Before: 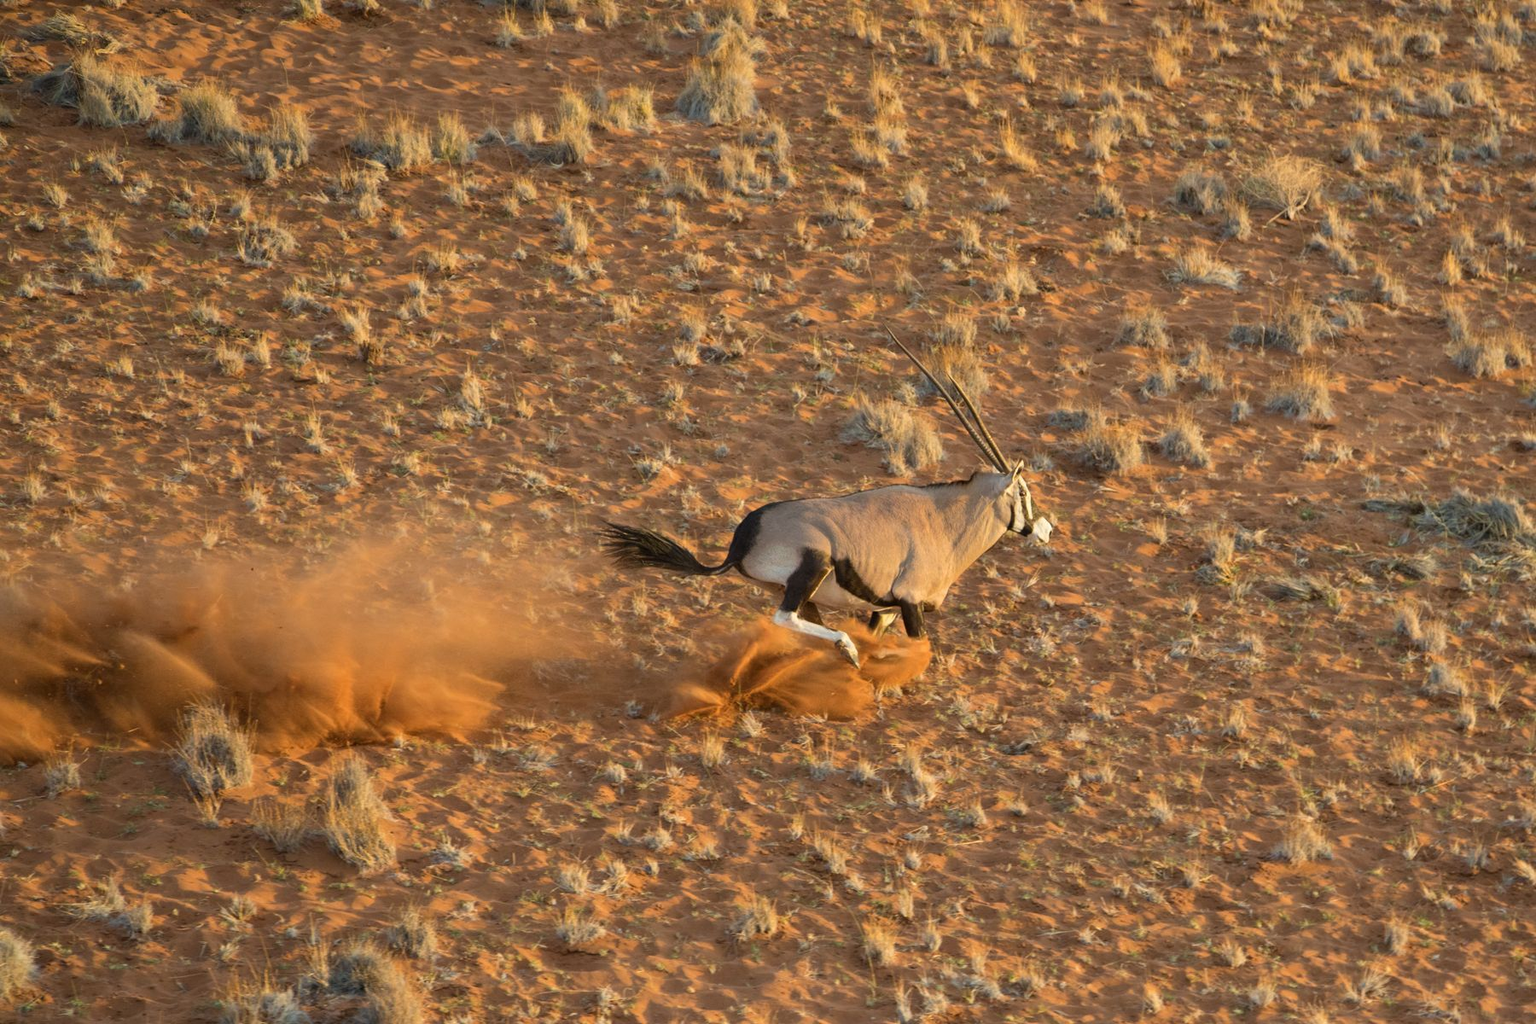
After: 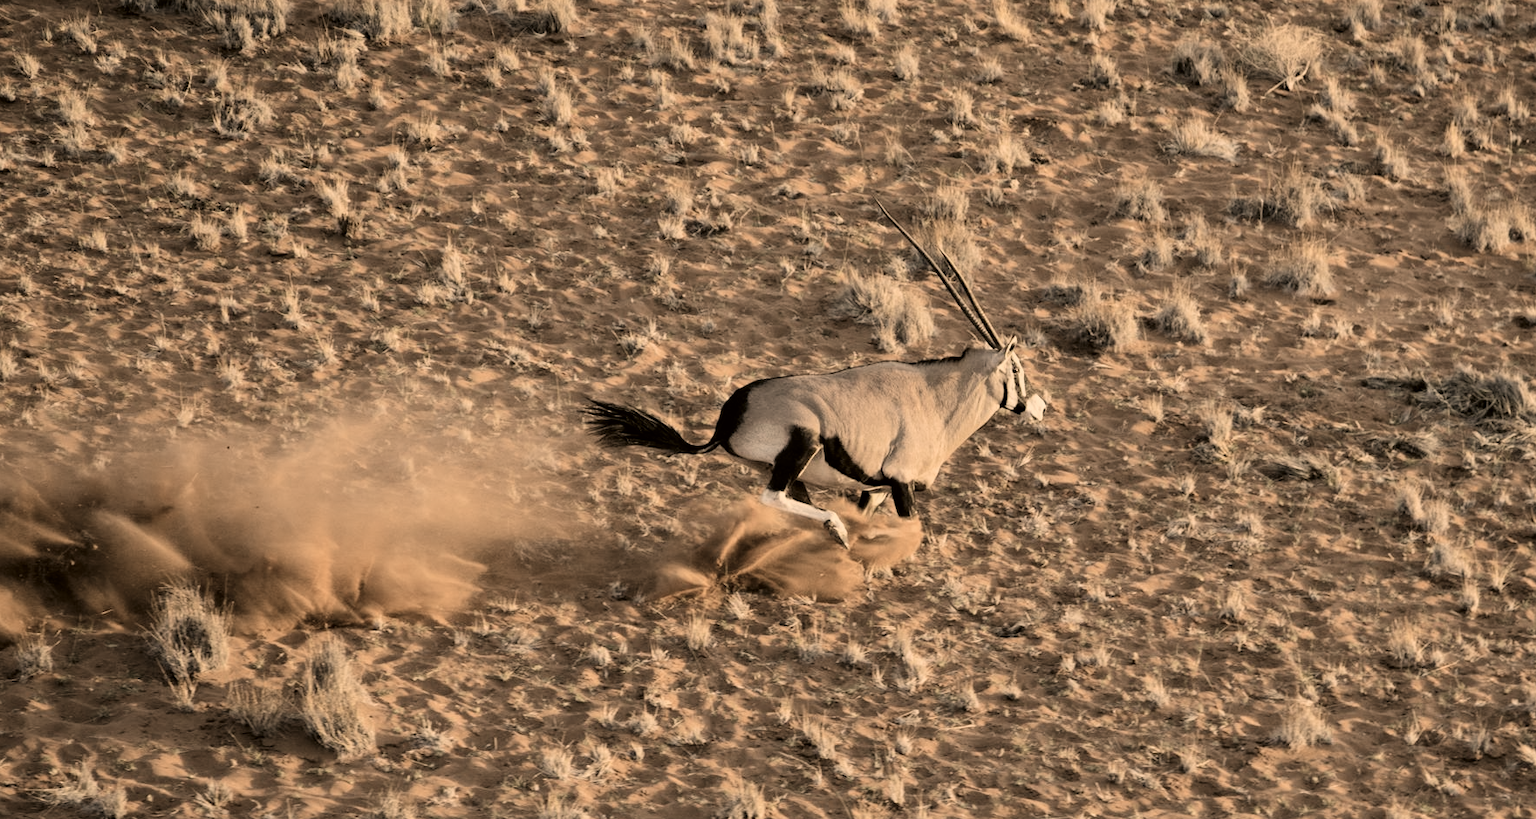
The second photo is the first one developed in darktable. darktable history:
color zones: curves: ch0 [(0, 0.559) (0.153, 0.551) (0.229, 0.5) (0.429, 0.5) (0.571, 0.5) (0.714, 0.5) (0.857, 0.5) (1, 0.559)]; ch1 [(0, 0.417) (0.112, 0.336) (0.213, 0.26) (0.429, 0.34) (0.571, 0.35) (0.683, 0.331) (0.857, 0.344) (1, 0.417)]
contrast brightness saturation: contrast 0.099, saturation -0.35
crop and rotate: left 1.929%, top 12.846%, right 0.235%, bottom 8.879%
tone equalizer: mask exposure compensation -0.503 EV
color correction: highlights a* 17.96, highlights b* 35.51, shadows a* 1.12, shadows b* 6.81, saturation 1.01
filmic rgb: black relative exposure -5.06 EV, white relative exposure 3.98 EV, hardness 2.89, contrast 1.298, highlights saturation mix -29.21%
